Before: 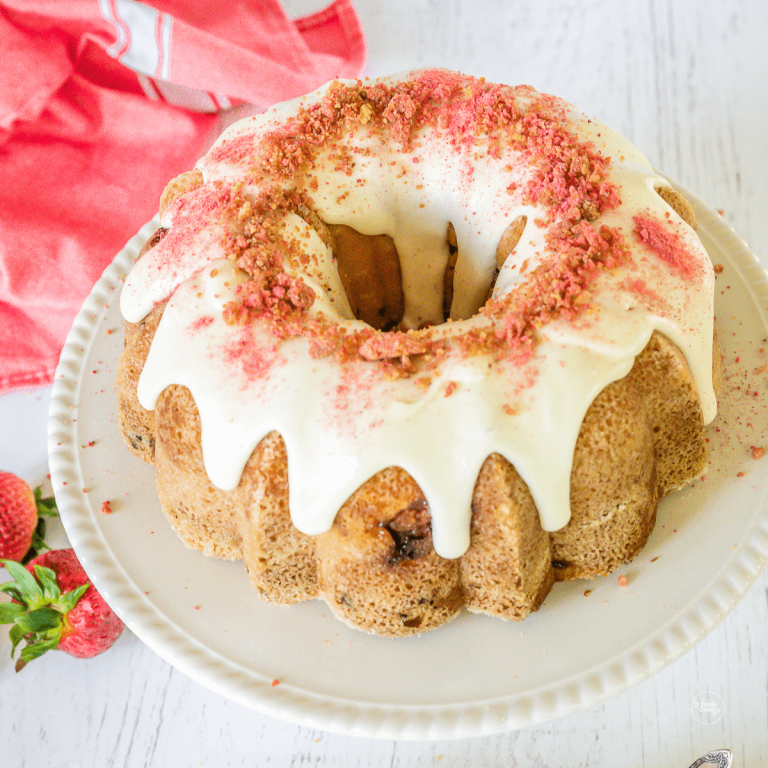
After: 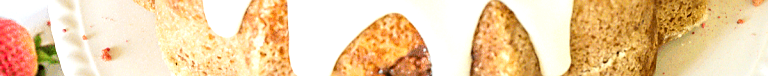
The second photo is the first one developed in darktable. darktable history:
exposure: black level correction 0.001, exposure 0.5 EV, compensate exposure bias true, compensate highlight preservation false
sharpen: on, module defaults
crop and rotate: top 59.084%, bottom 30.916%
